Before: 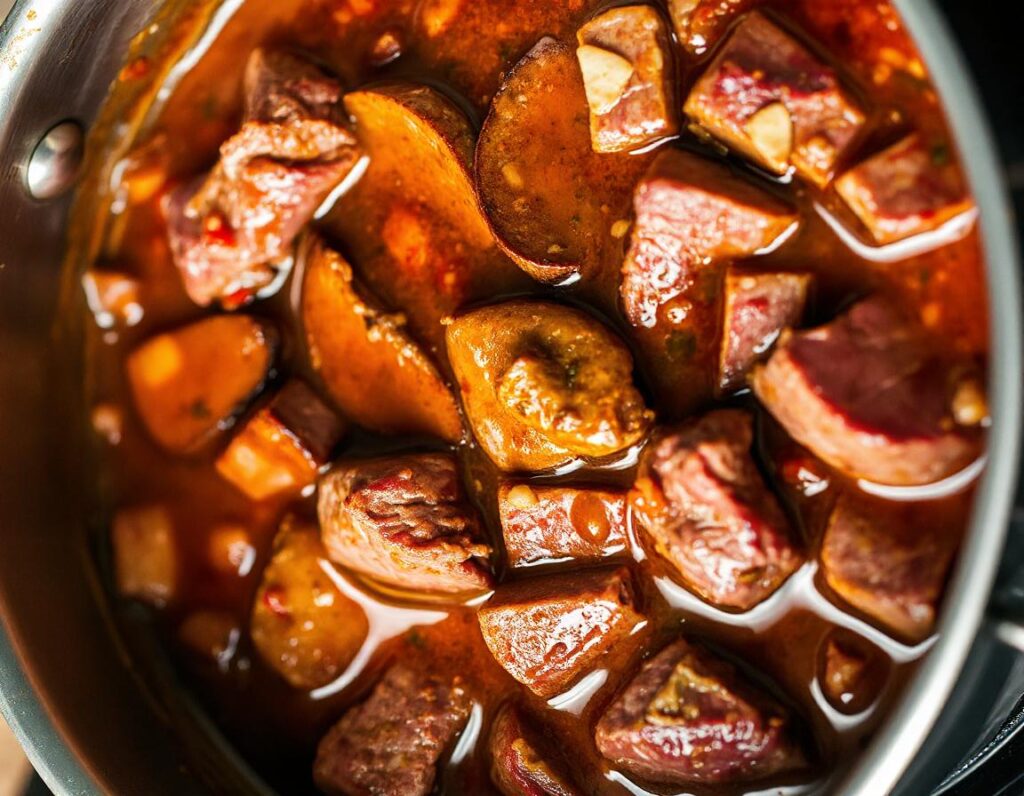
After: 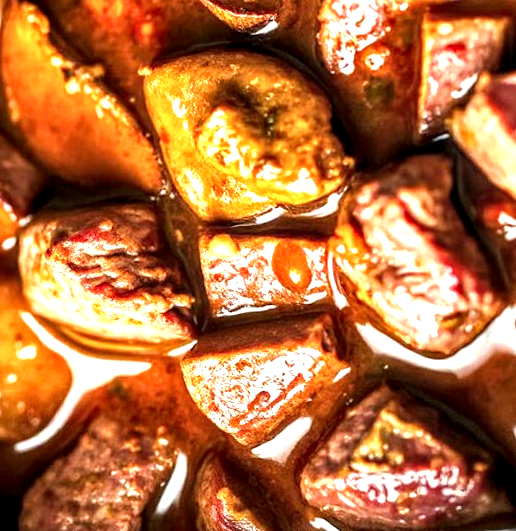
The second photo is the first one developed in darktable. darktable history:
exposure: exposure 1 EV, compensate highlight preservation false
crop and rotate: left 29.237%, top 31.152%, right 19.807%
local contrast: detail 154%
rotate and perspective: rotation -1°, crop left 0.011, crop right 0.989, crop top 0.025, crop bottom 0.975
